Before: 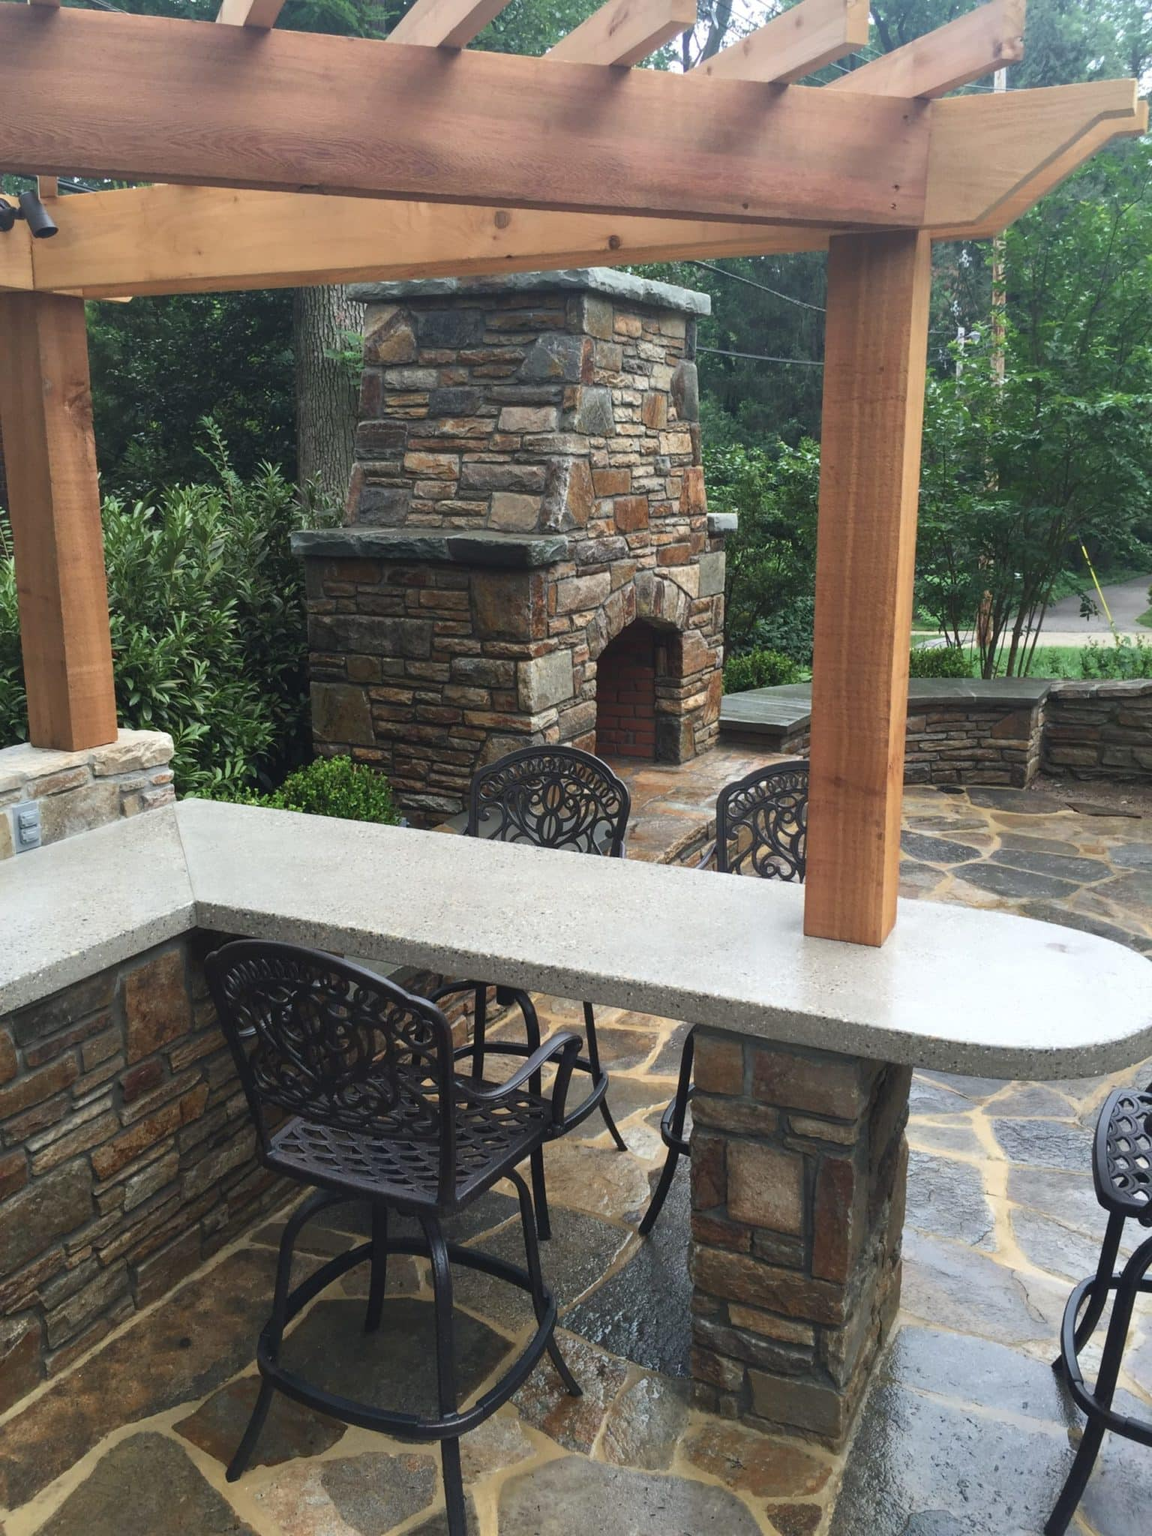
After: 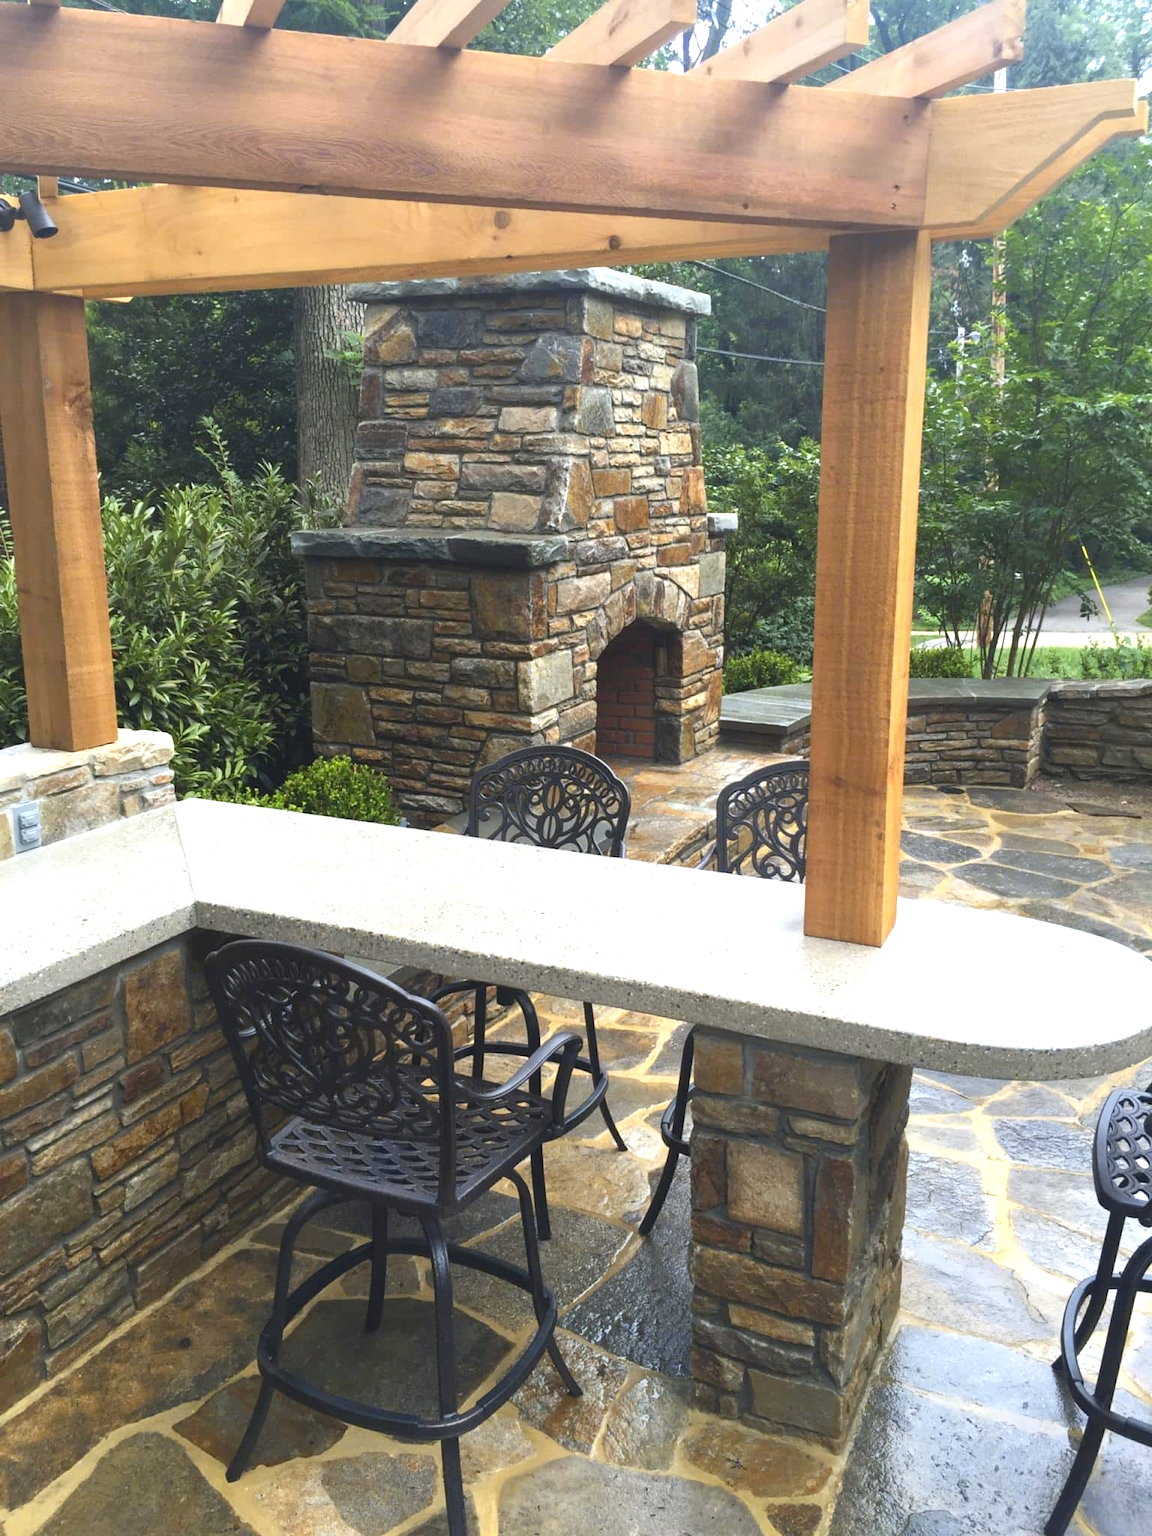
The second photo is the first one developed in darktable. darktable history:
exposure: black level correction 0, exposure 0.7 EV, compensate exposure bias true, compensate highlight preservation false
color contrast: green-magenta contrast 0.85, blue-yellow contrast 1.25, unbound 0
